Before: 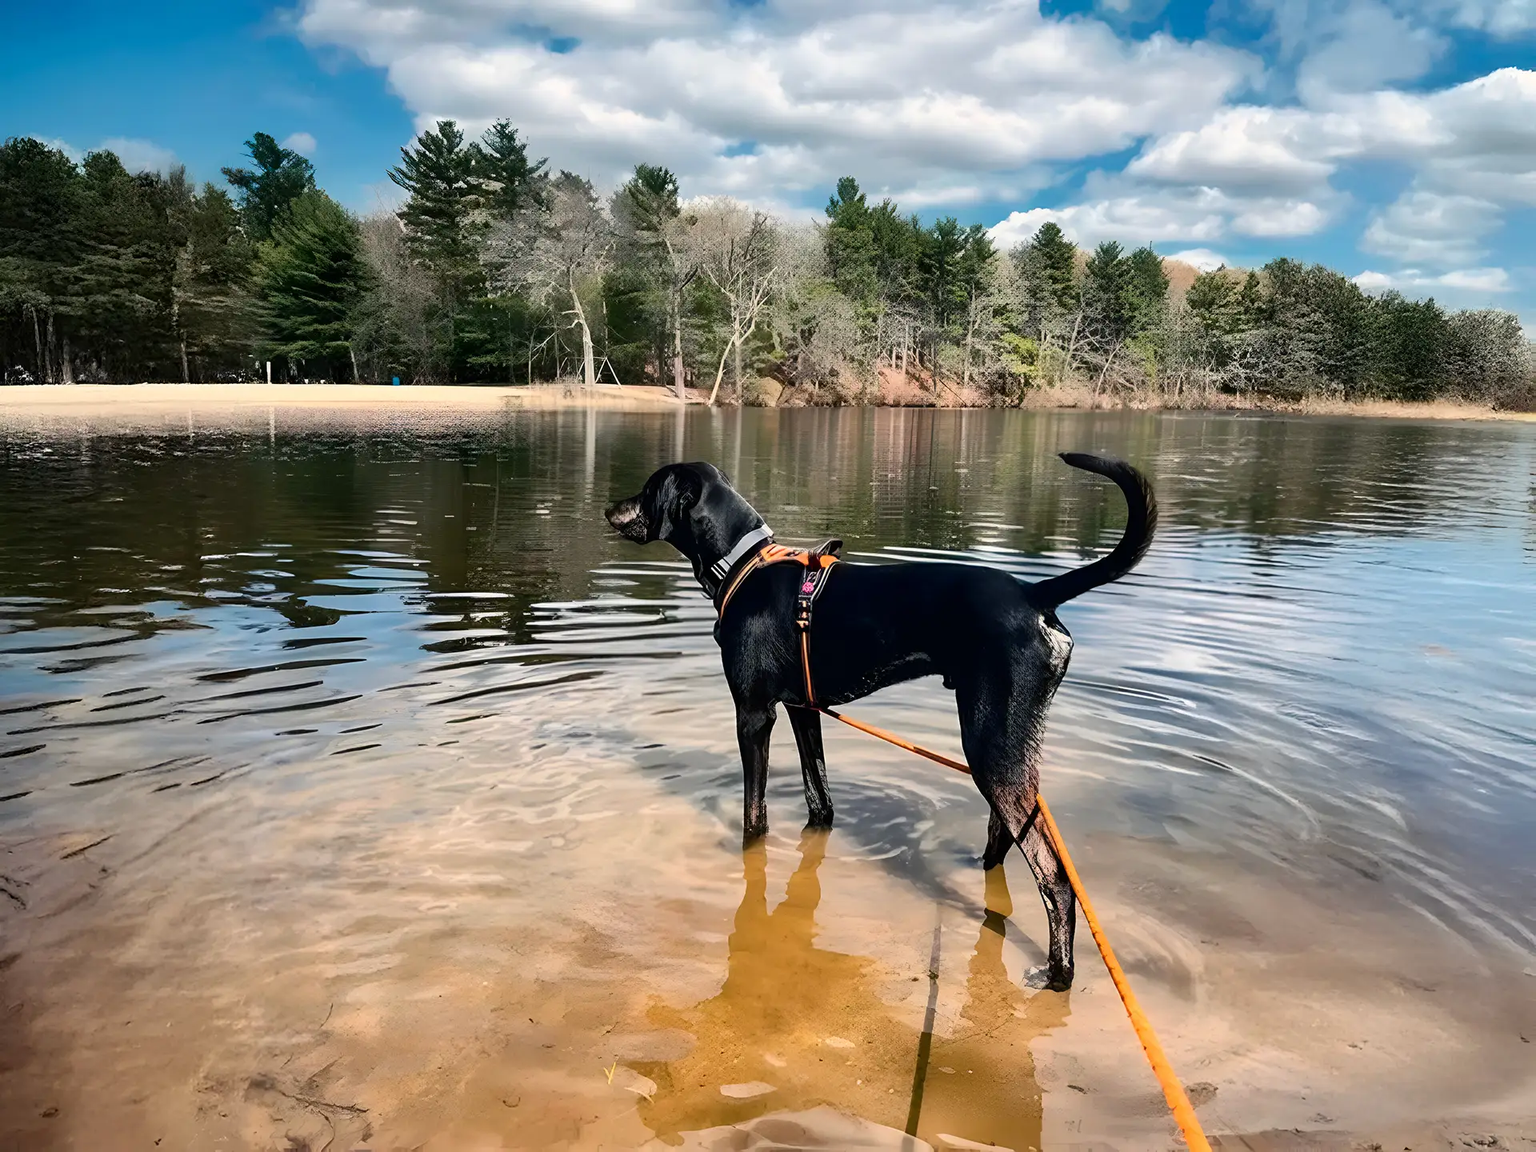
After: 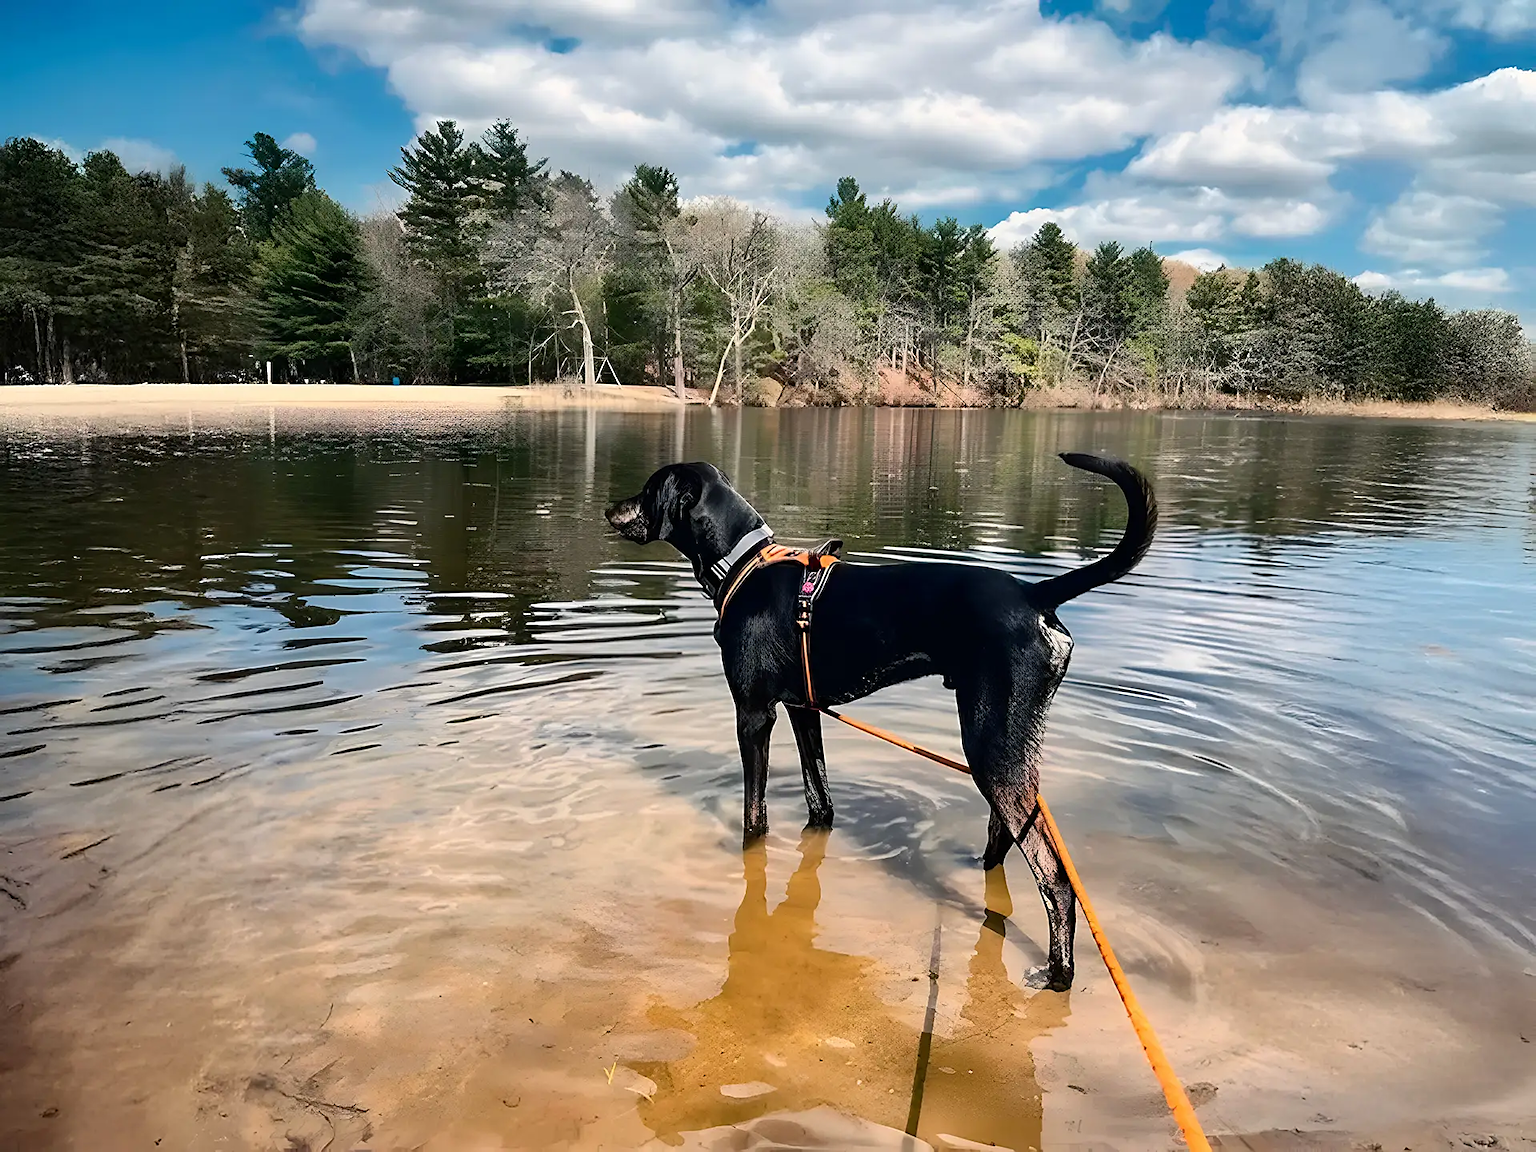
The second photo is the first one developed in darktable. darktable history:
sharpen: radius 1.829, amount 0.408, threshold 1.719
